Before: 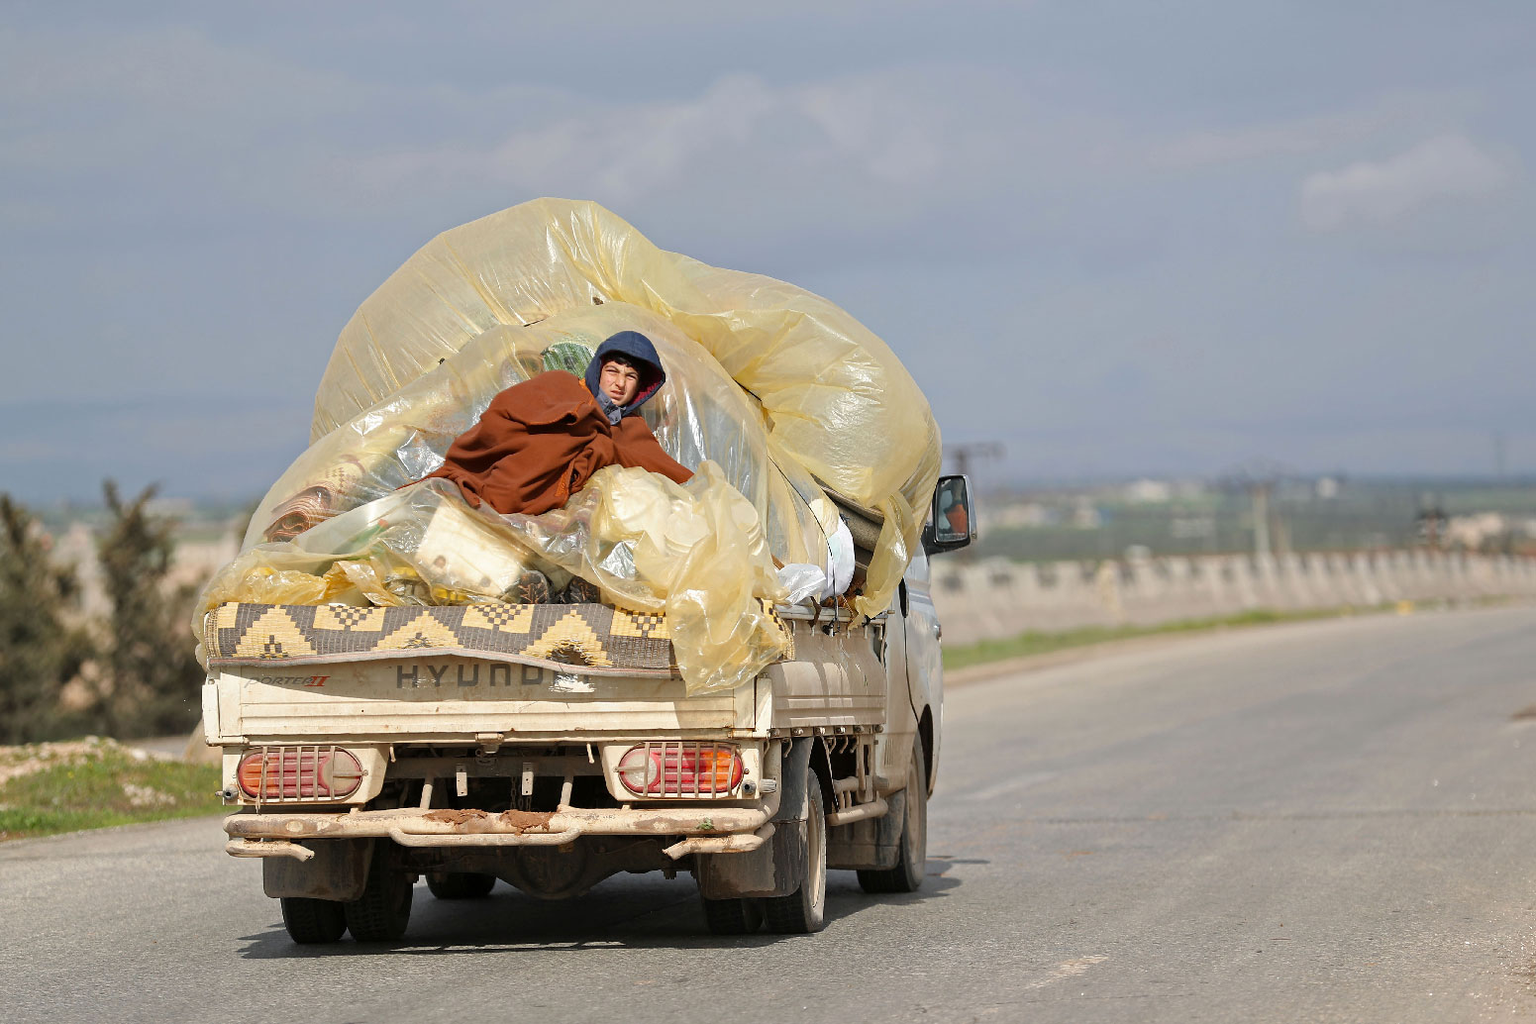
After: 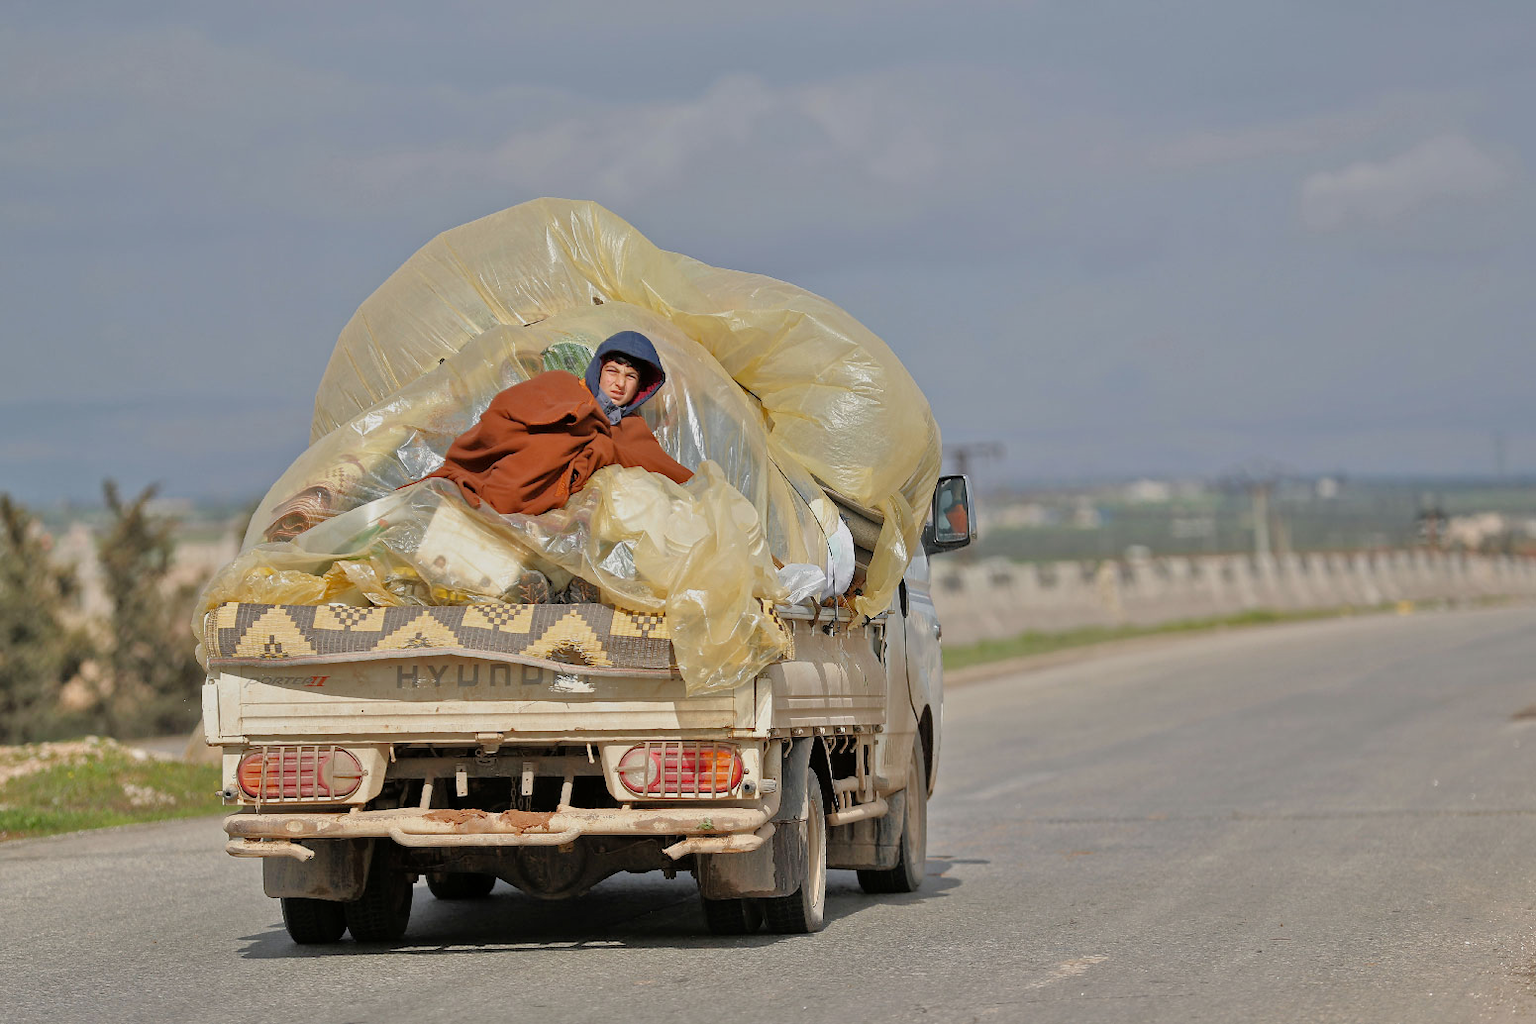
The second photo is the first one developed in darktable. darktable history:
tone equalizer: -7 EV 0.143 EV, -6 EV 0.591 EV, -5 EV 1.12 EV, -4 EV 1.35 EV, -3 EV 1.16 EV, -2 EV 0.6 EV, -1 EV 0.161 EV
exposure: exposure -0.565 EV, compensate highlight preservation false
